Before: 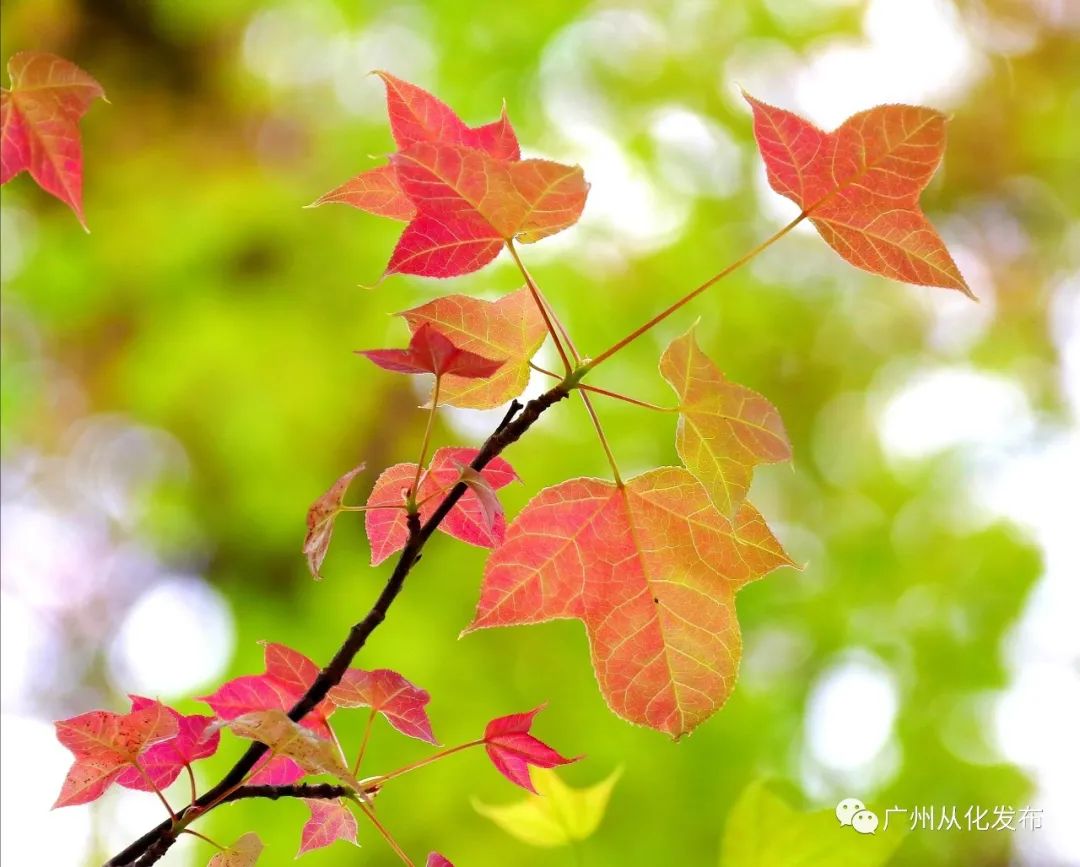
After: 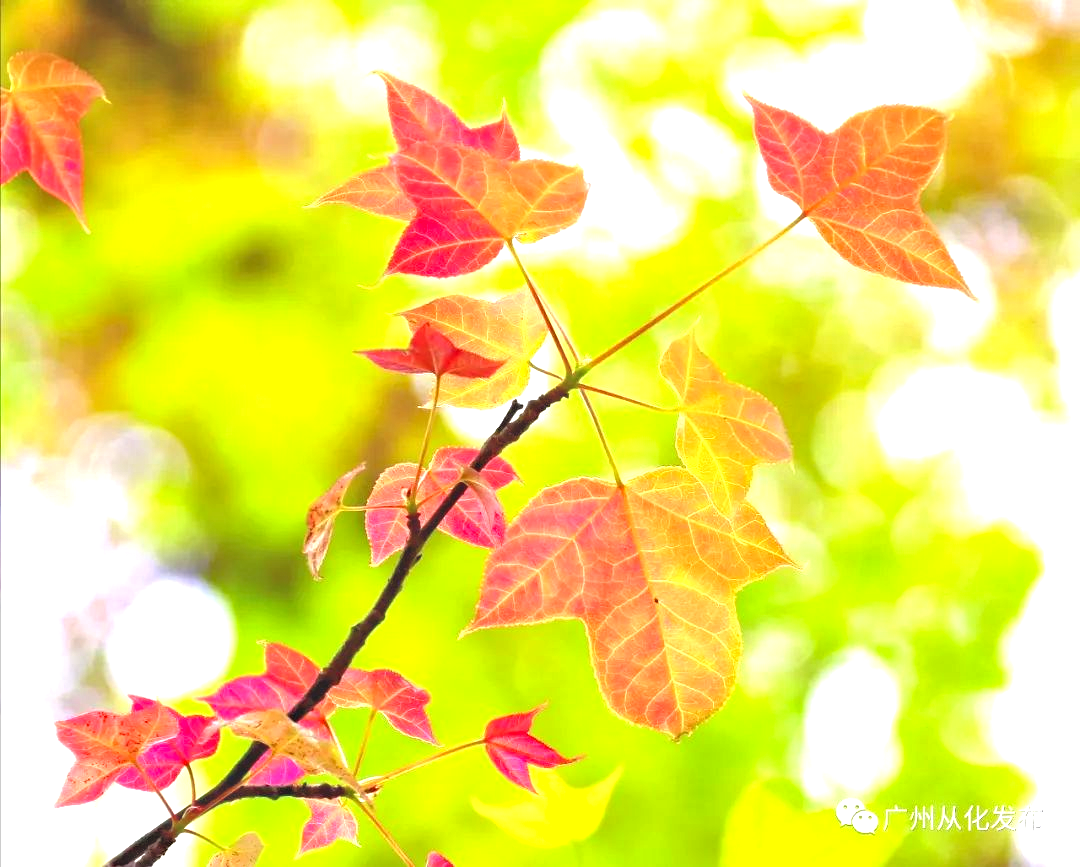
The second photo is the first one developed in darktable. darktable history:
exposure: black level correction -0.005, exposure 1.002 EV, compensate highlight preservation false
haze removal: compatibility mode true, adaptive false
local contrast: highlights 100%, shadows 100%, detail 120%, midtone range 0.2
tone equalizer: -7 EV 0.15 EV, -6 EV 0.6 EV, -5 EV 1.15 EV, -4 EV 1.33 EV, -3 EV 1.15 EV, -2 EV 0.6 EV, -1 EV 0.15 EV, mask exposure compensation -0.5 EV
